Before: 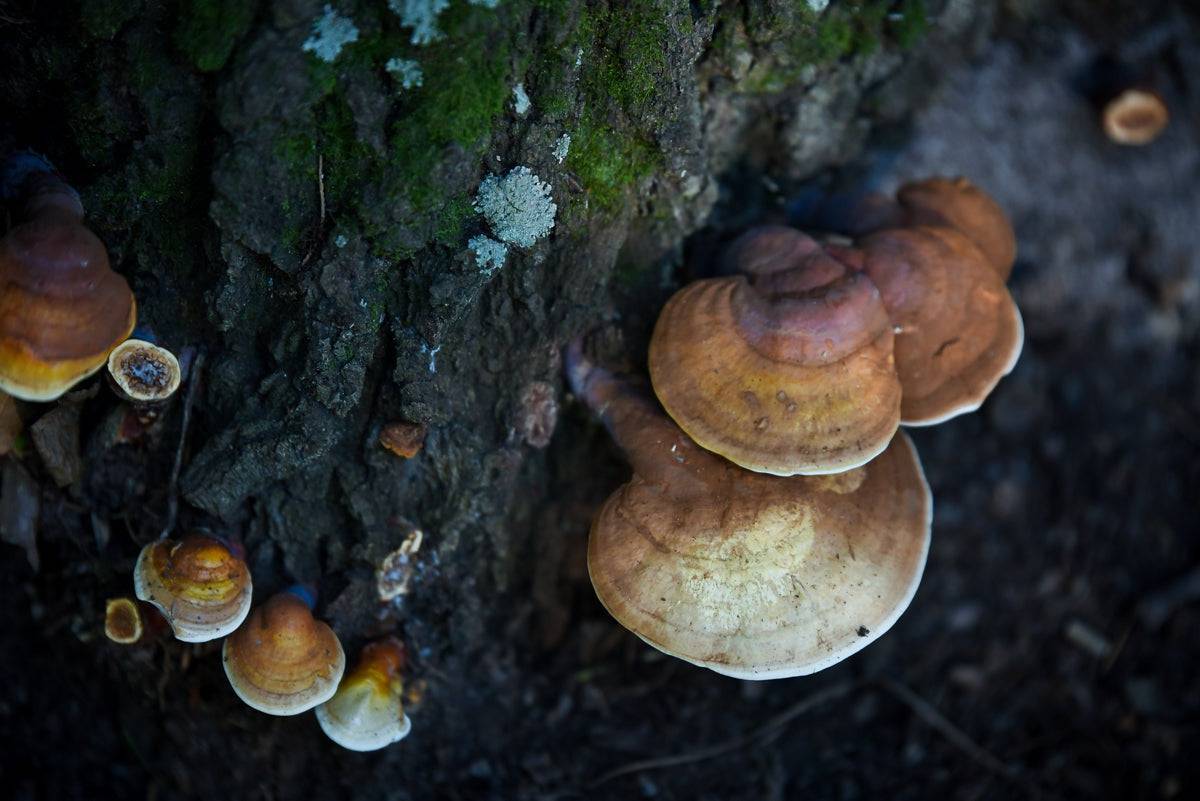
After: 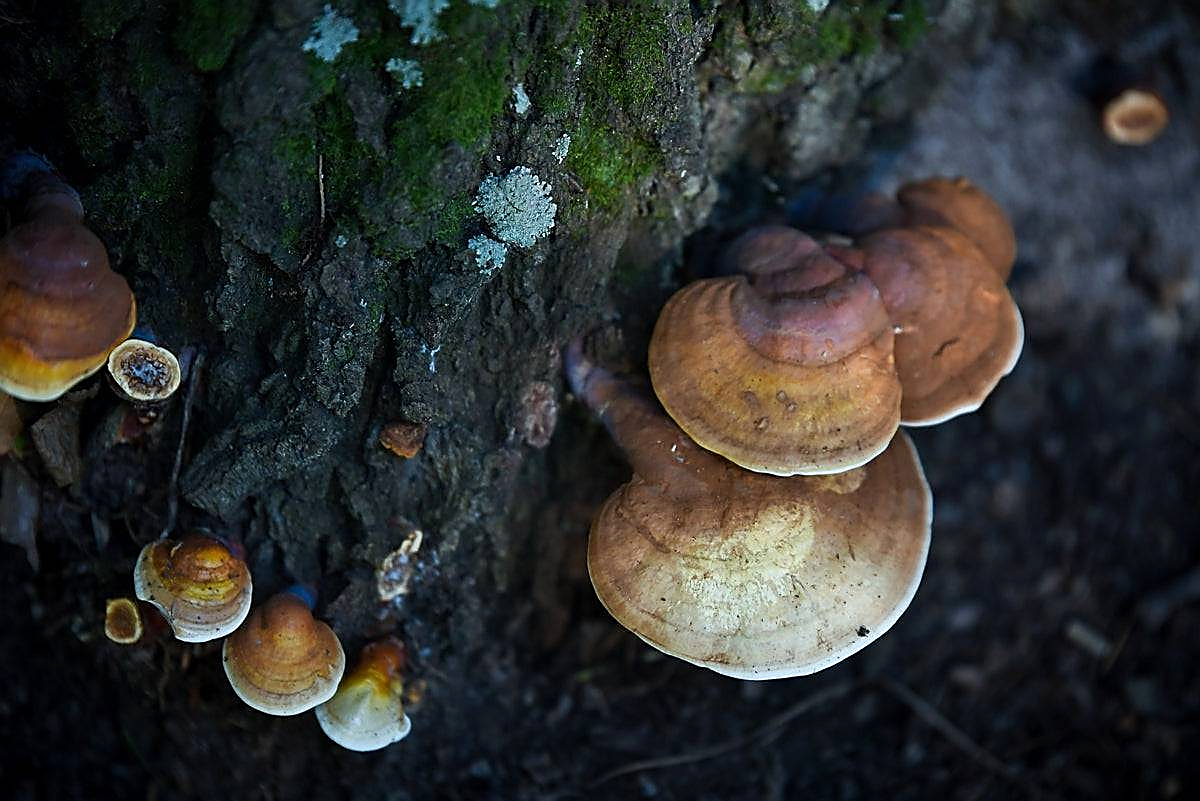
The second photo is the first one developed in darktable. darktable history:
sharpen: radius 1.4, amount 1.25, threshold 0.7
exposure: exposure 0.128 EV, compensate highlight preservation false
